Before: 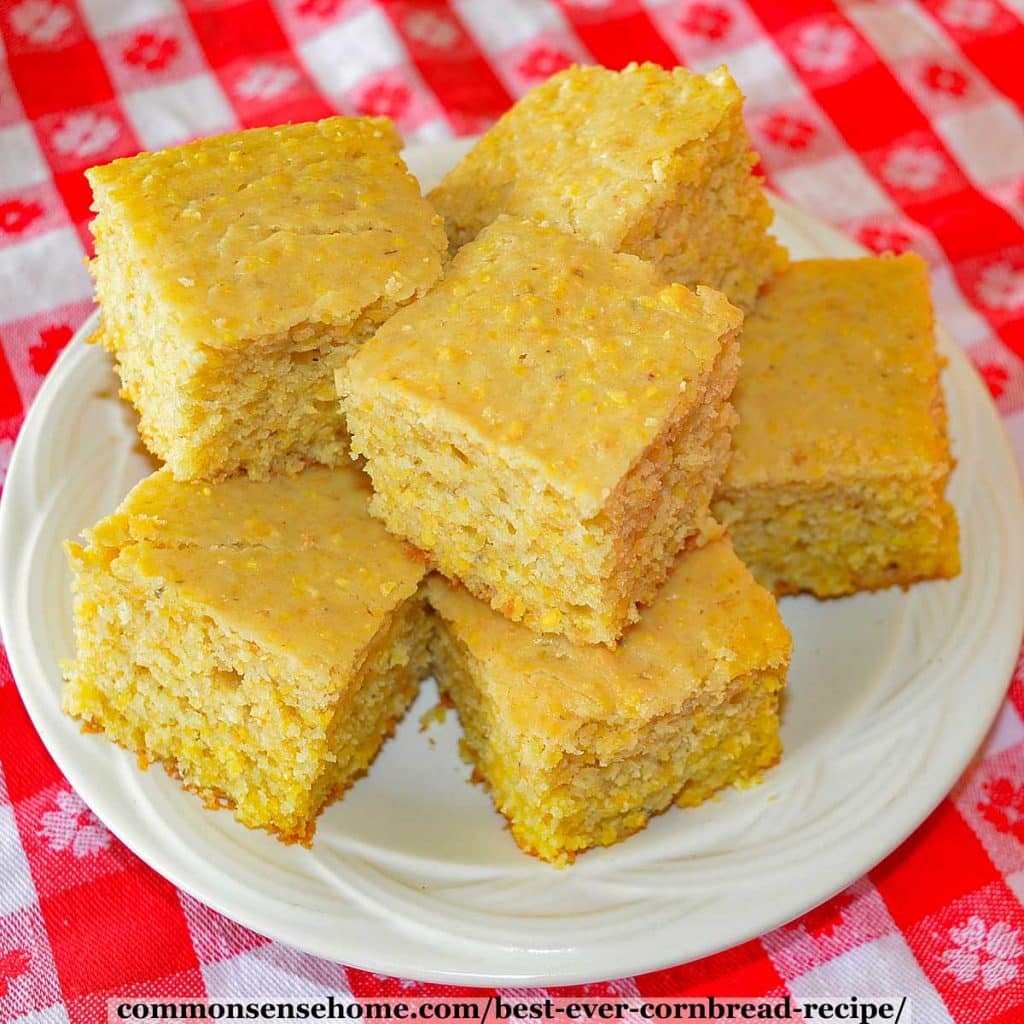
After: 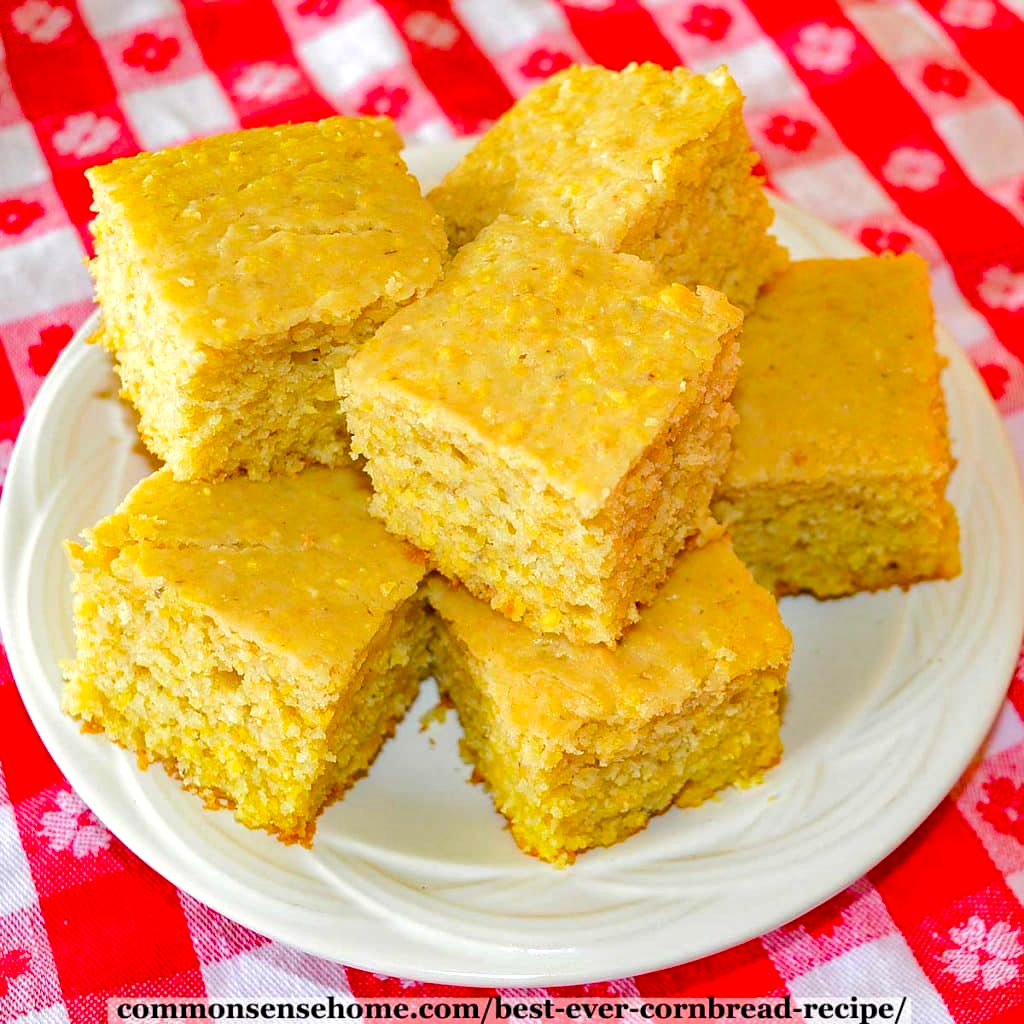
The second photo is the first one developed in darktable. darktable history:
tone equalizer: on, module defaults
color balance rgb: global offset › luminance -0.51%, perceptual saturation grading › global saturation 27.53%, perceptual saturation grading › highlights -25%, perceptual saturation grading › shadows 25%, perceptual brilliance grading › highlights 6.62%, perceptual brilliance grading › mid-tones 17.07%, perceptual brilliance grading › shadows -5.23%
